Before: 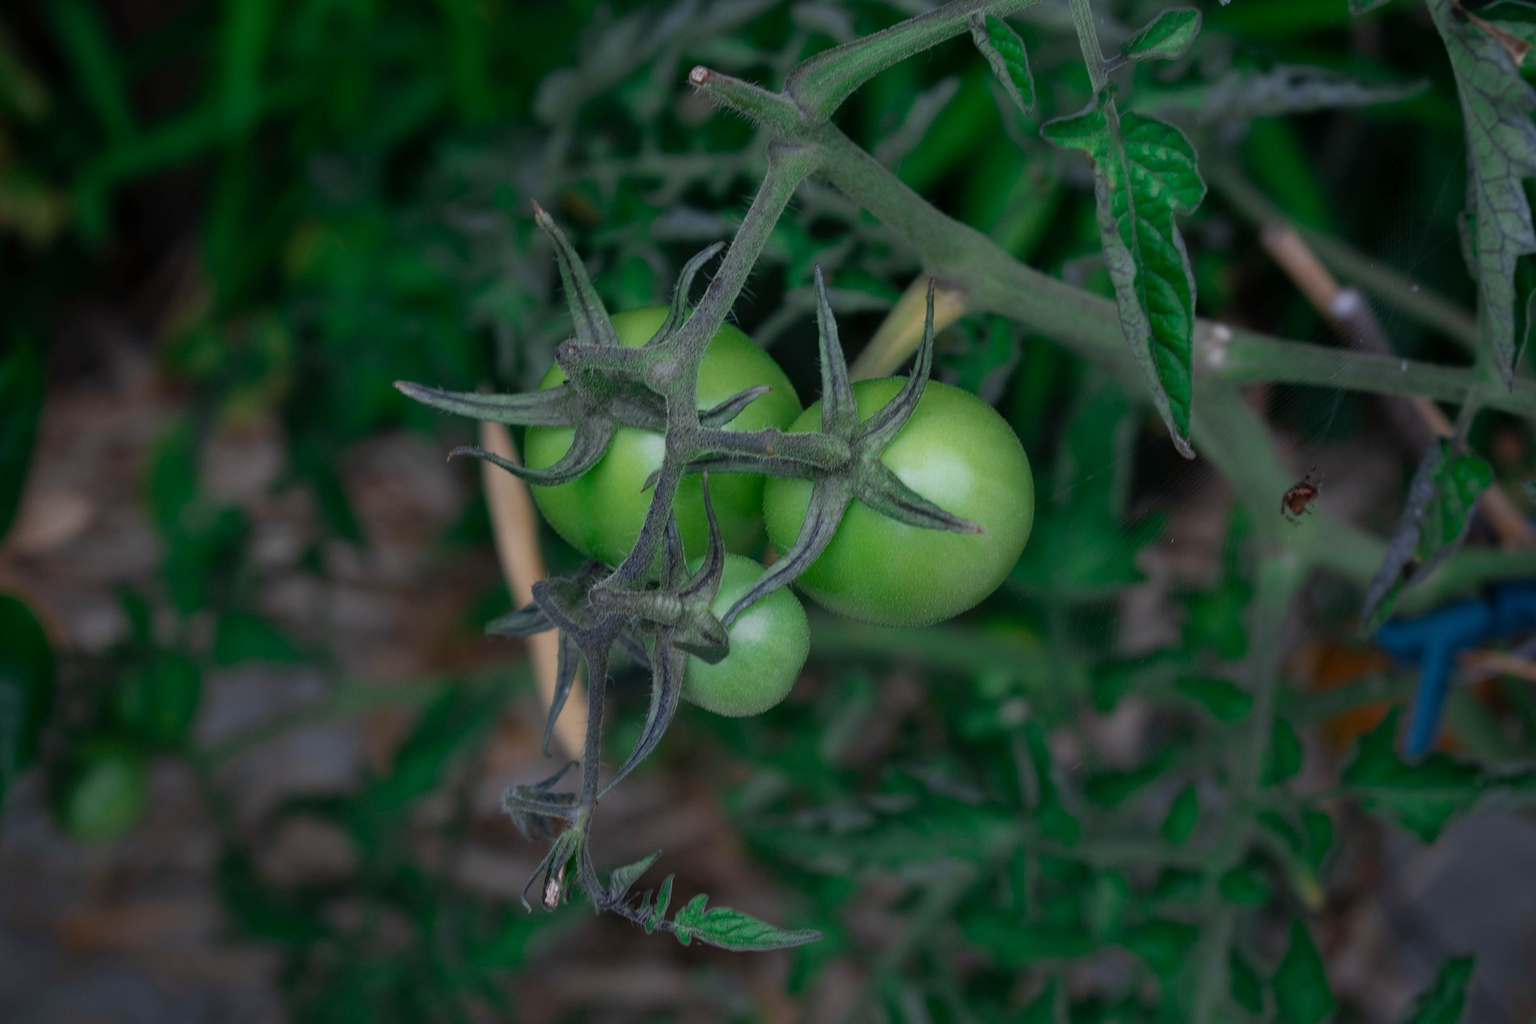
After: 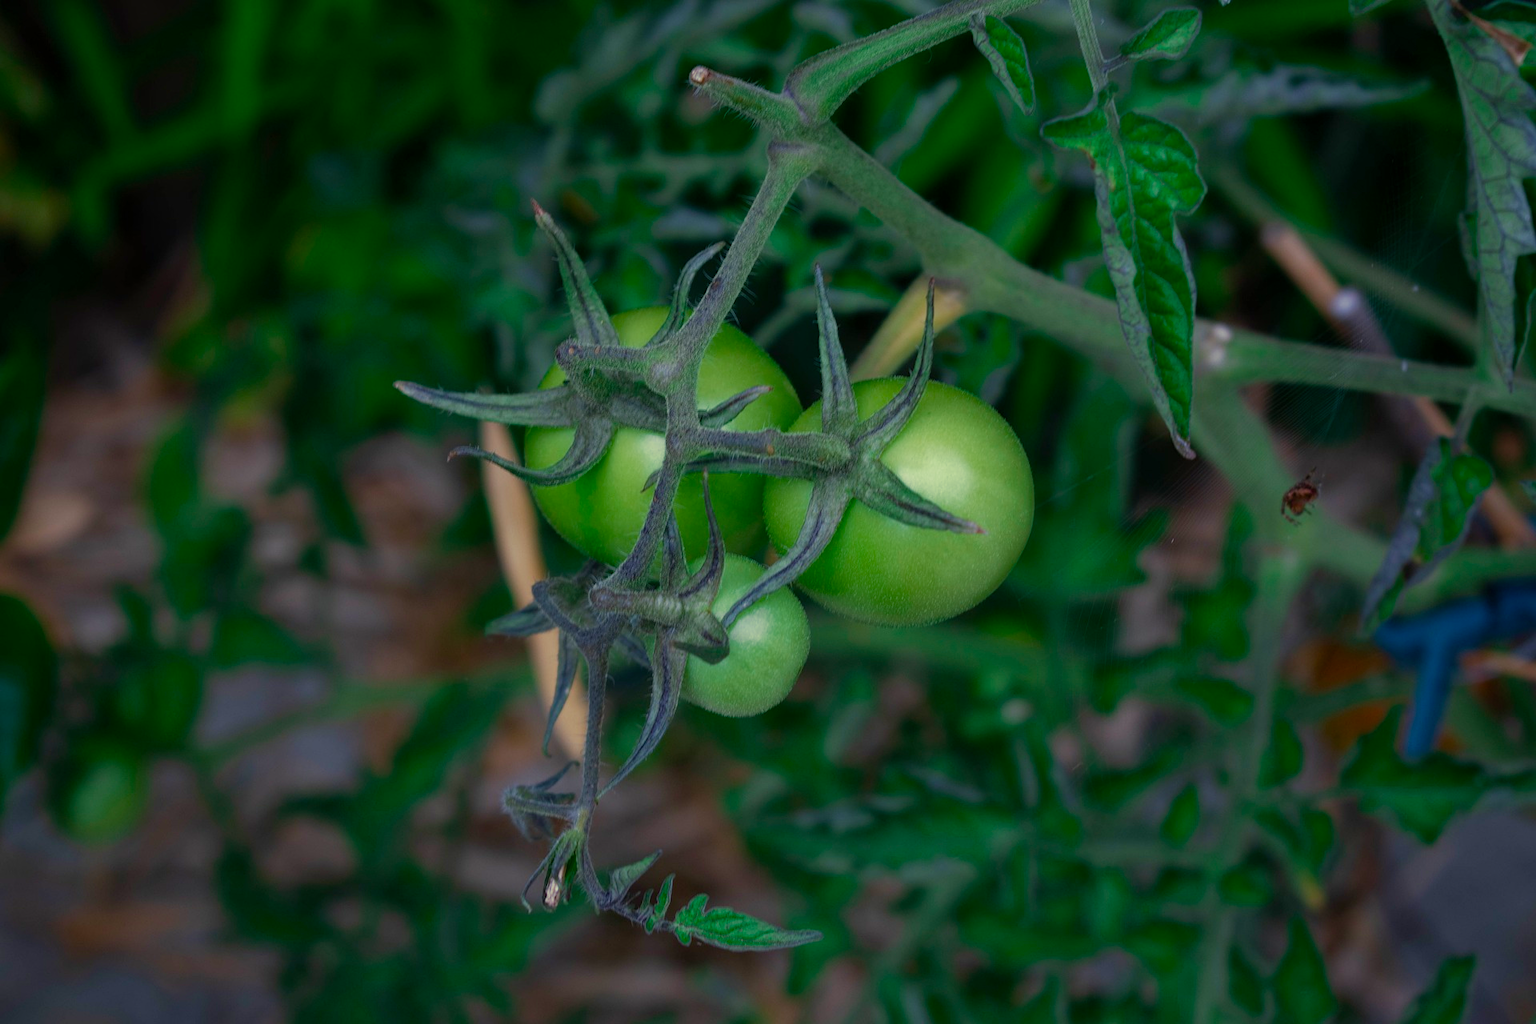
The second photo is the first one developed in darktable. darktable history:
velvia: on, module defaults
split-toning: shadows › hue 290.82°, shadows › saturation 0.34, highlights › saturation 0.38, balance 0, compress 50%
color balance rgb: perceptual saturation grading › global saturation 20%, perceptual saturation grading › highlights -25%, perceptual saturation grading › shadows 25%
